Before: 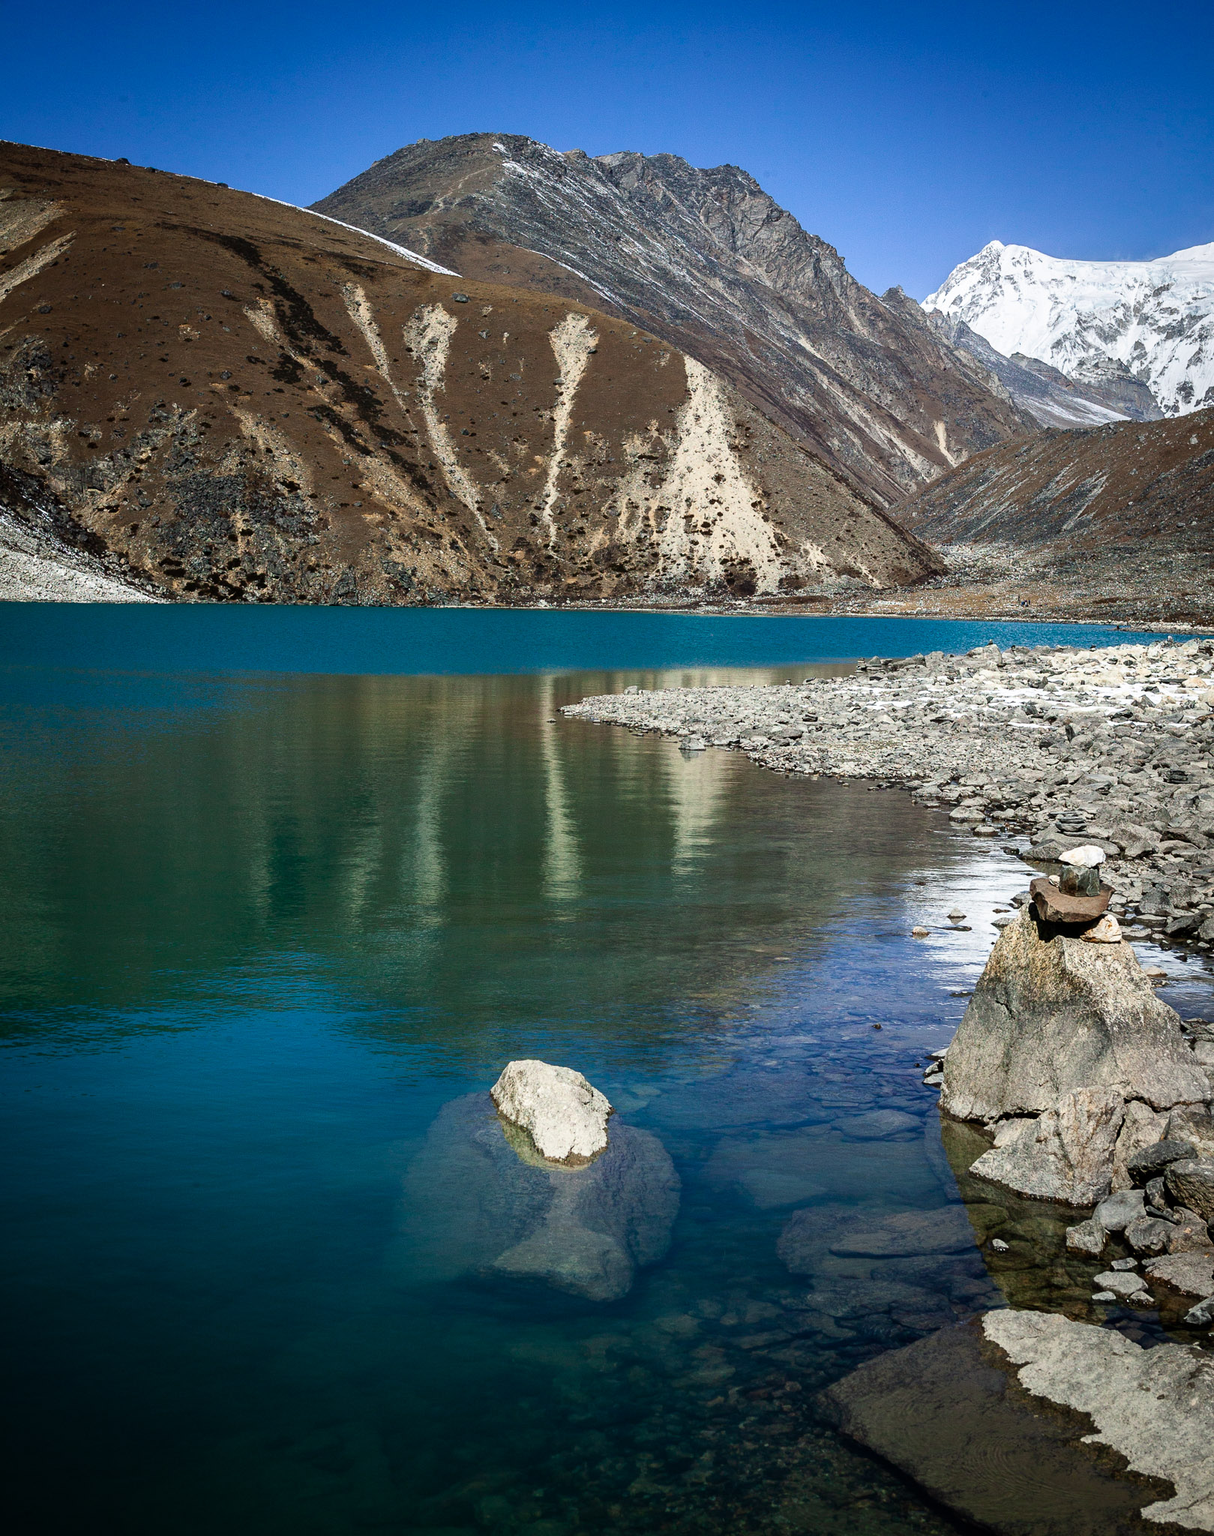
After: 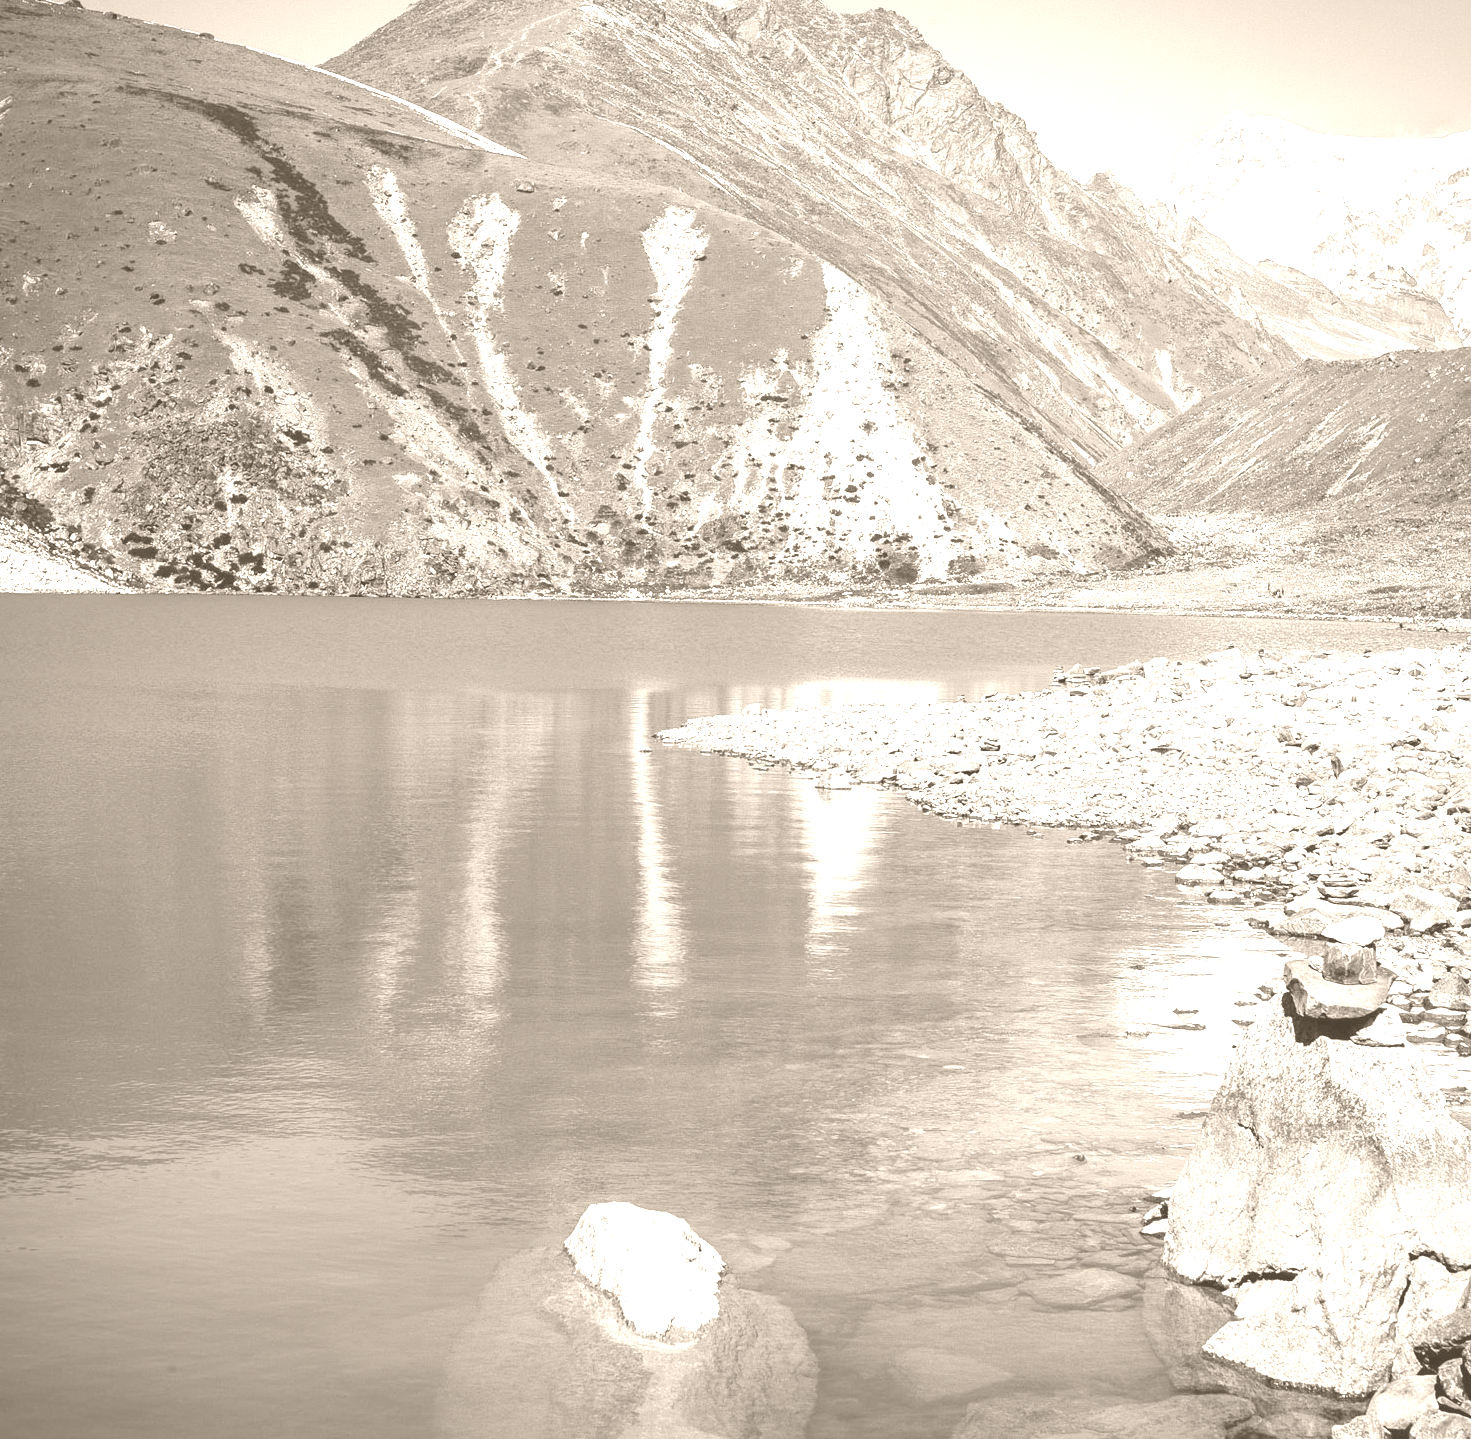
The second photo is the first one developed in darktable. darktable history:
colorize: hue 34.49°, saturation 35.33%, source mix 100%, version 1
levels: levels [0, 0.397, 0.955]
crop: left 5.596%, top 10.314%, right 3.534%, bottom 19.395%
